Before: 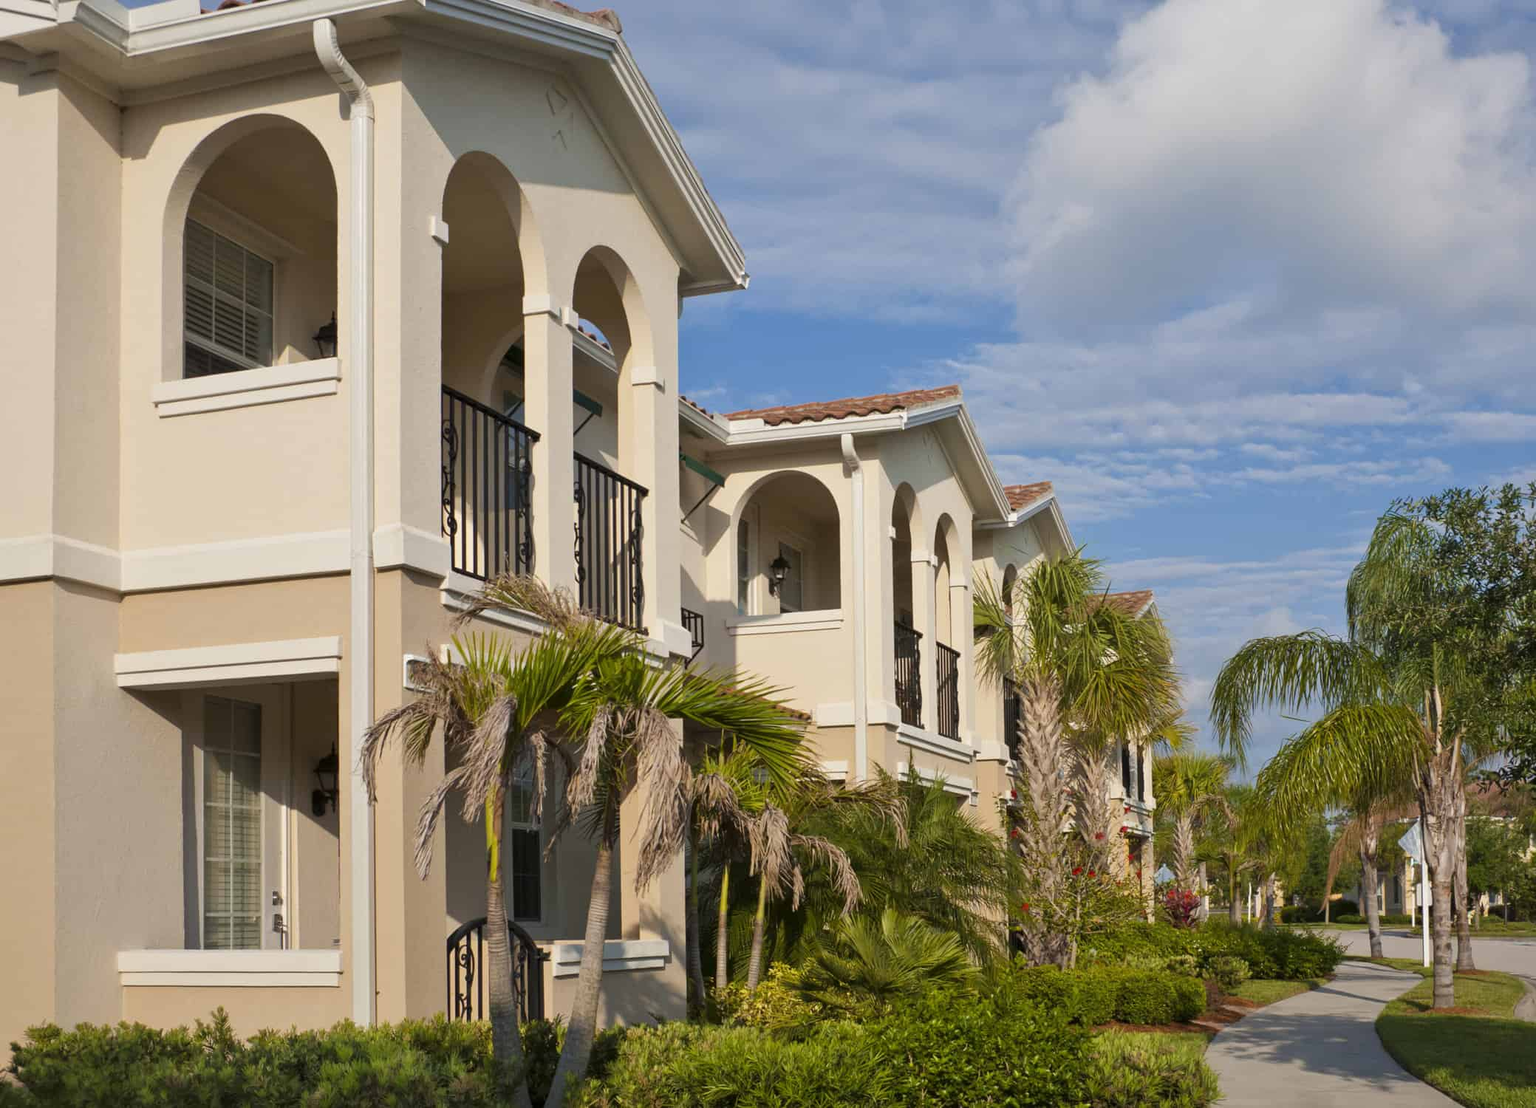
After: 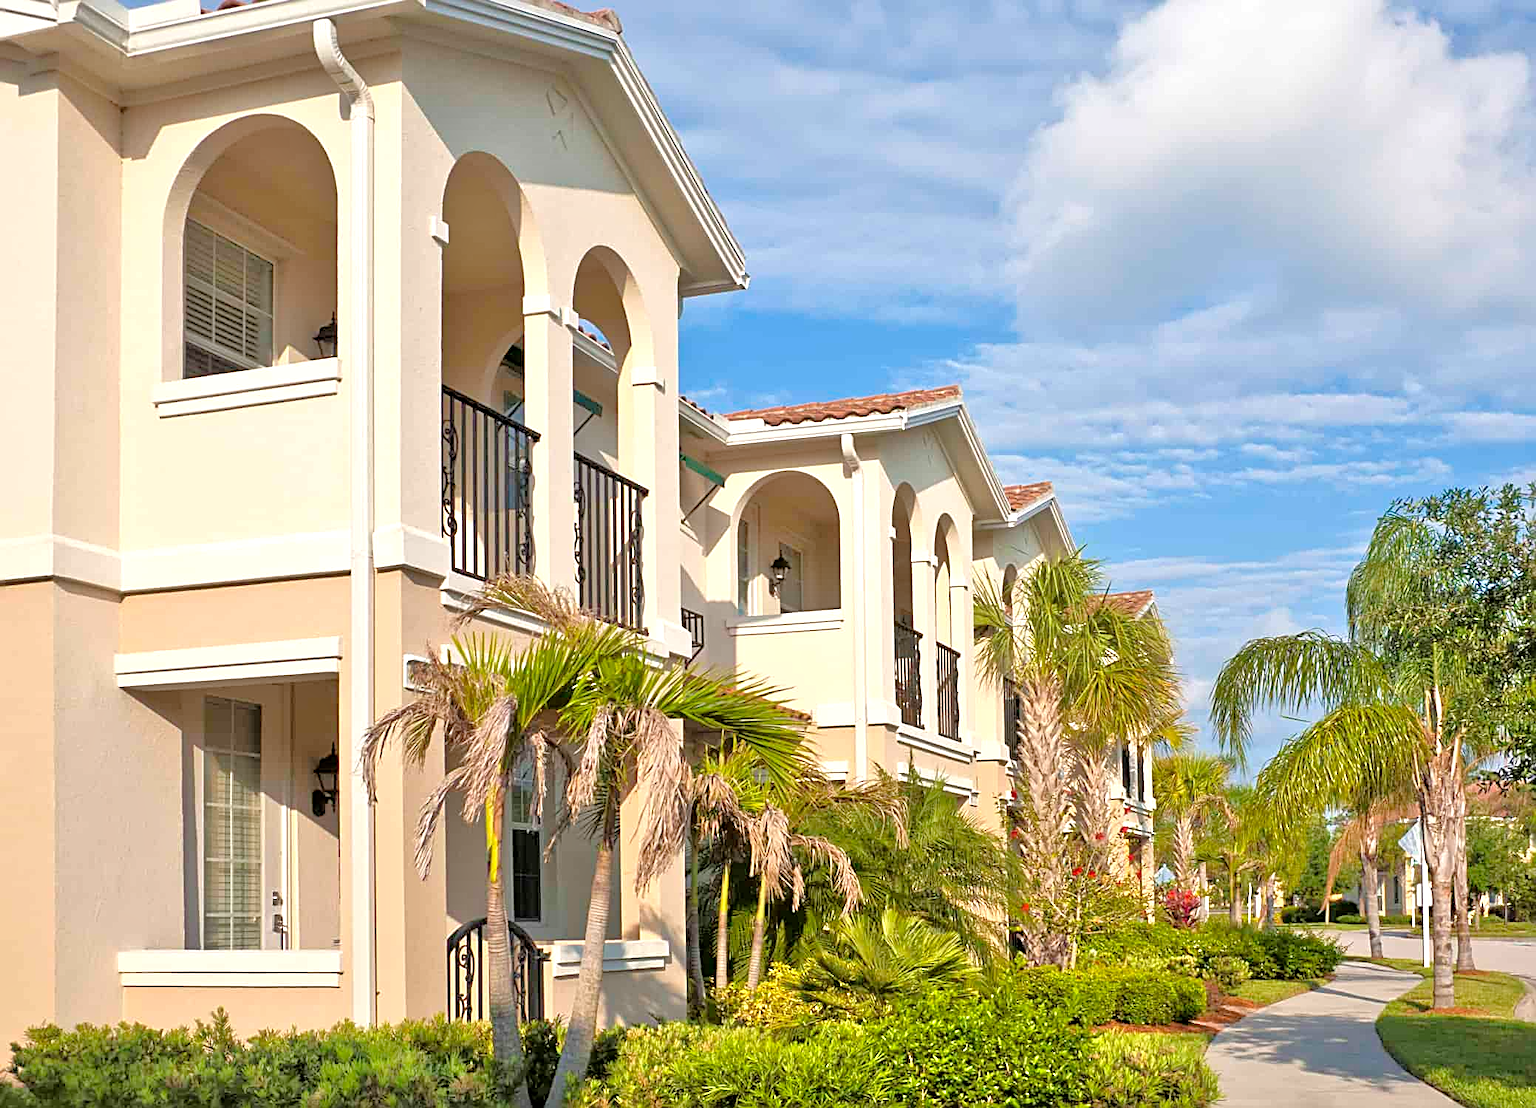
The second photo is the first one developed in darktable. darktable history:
exposure: exposure 0.6 EV, compensate highlight preservation false
tone equalizer: -7 EV 0.15 EV, -6 EV 0.6 EV, -5 EV 1.15 EV, -4 EV 1.33 EV, -3 EV 1.15 EV, -2 EV 0.6 EV, -1 EV 0.15 EV, mask exposure compensation -0.5 EV
sharpen: radius 2.676, amount 0.669
